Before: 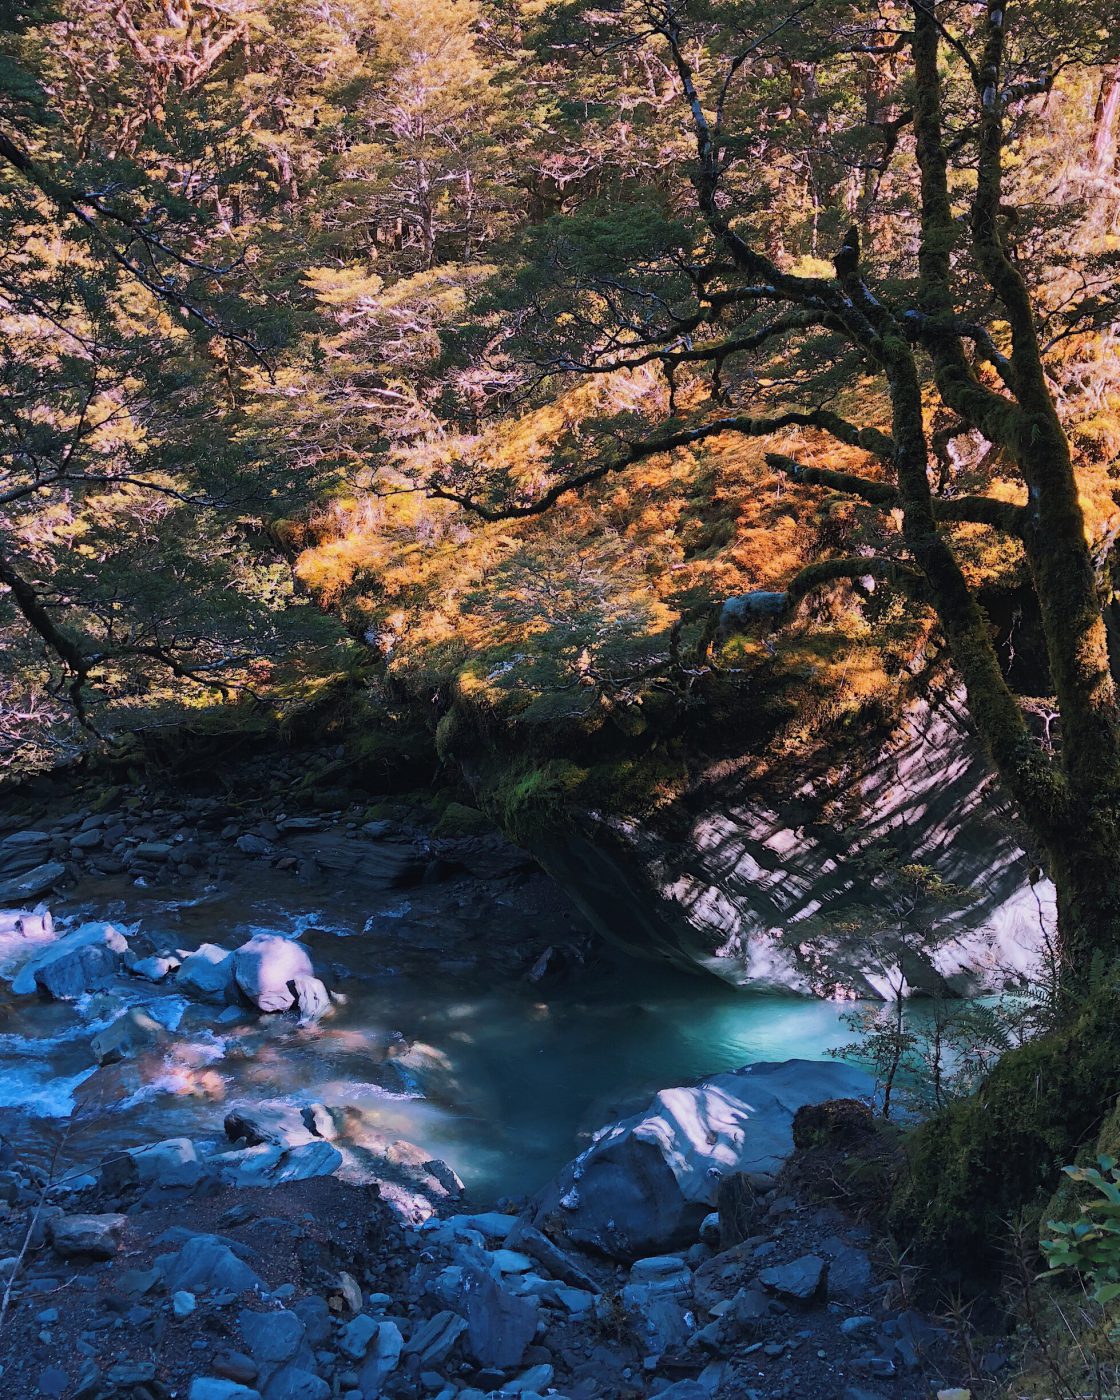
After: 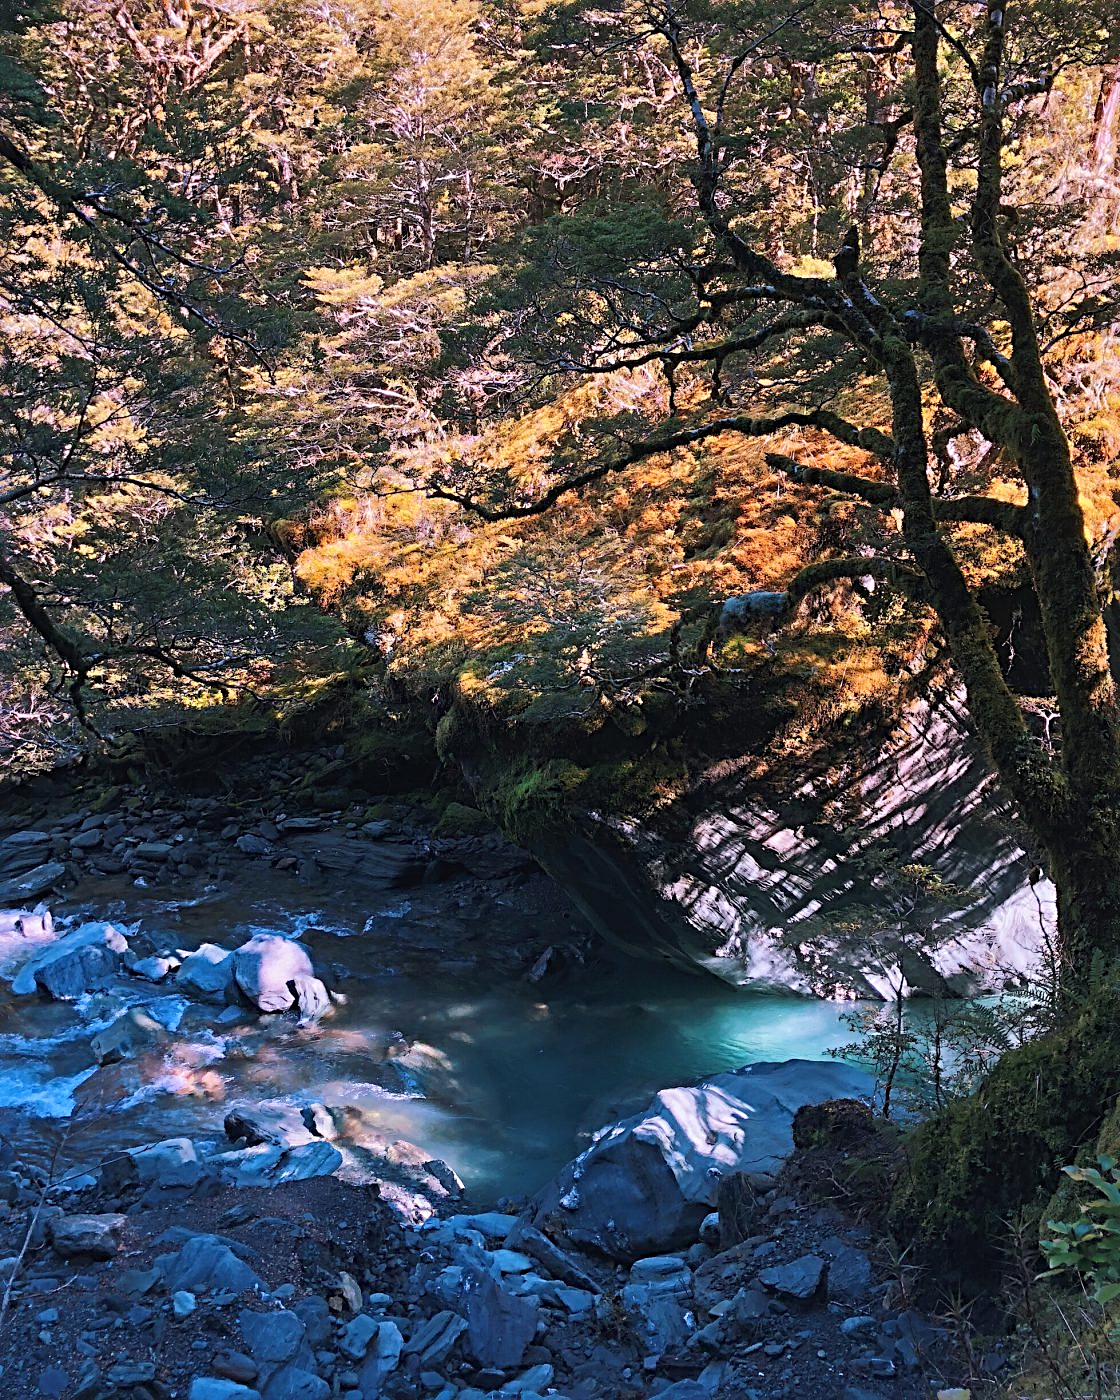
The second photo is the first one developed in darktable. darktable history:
sharpen: radius 3.988
exposure: exposure 0.196 EV, compensate highlight preservation false
